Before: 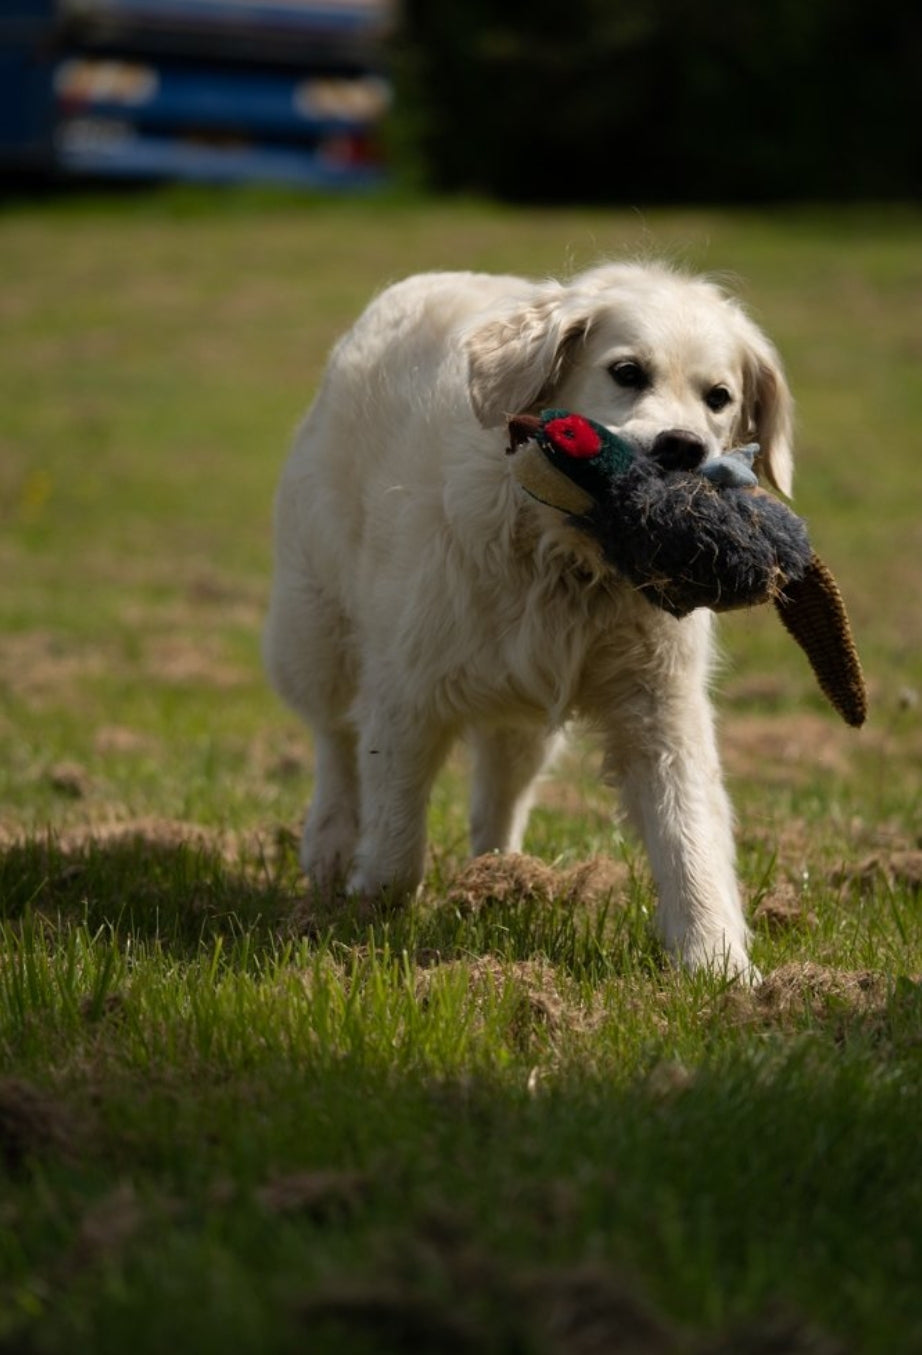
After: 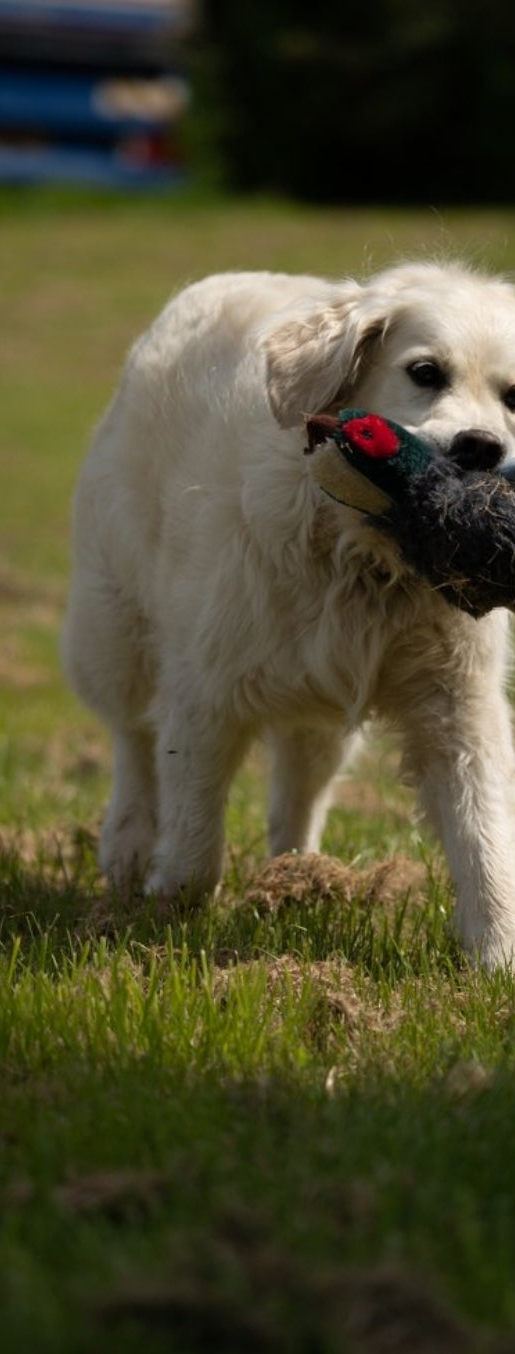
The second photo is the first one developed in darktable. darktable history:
crop: left 21.93%, right 22.138%, bottom 0.006%
